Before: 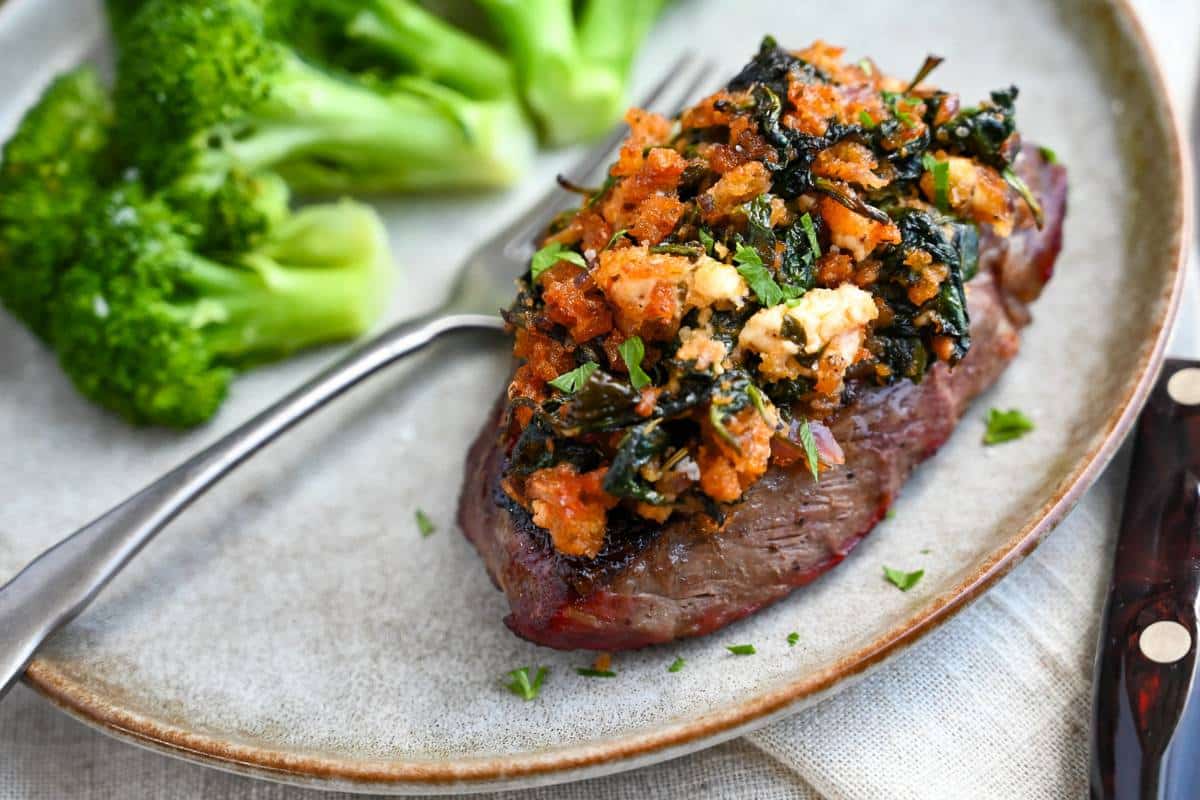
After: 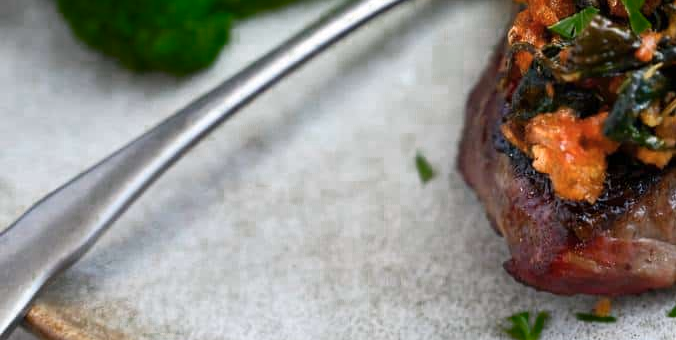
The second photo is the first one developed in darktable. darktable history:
color zones: curves: ch0 [(0.25, 0.5) (0.347, 0.092) (0.75, 0.5)]; ch1 [(0.25, 0.5) (0.33, 0.51) (0.75, 0.5)]
crop: top 44.483%, right 43.593%, bottom 12.892%
tone equalizer: -8 EV 0.06 EV, smoothing diameter 25%, edges refinement/feathering 10, preserve details guided filter
